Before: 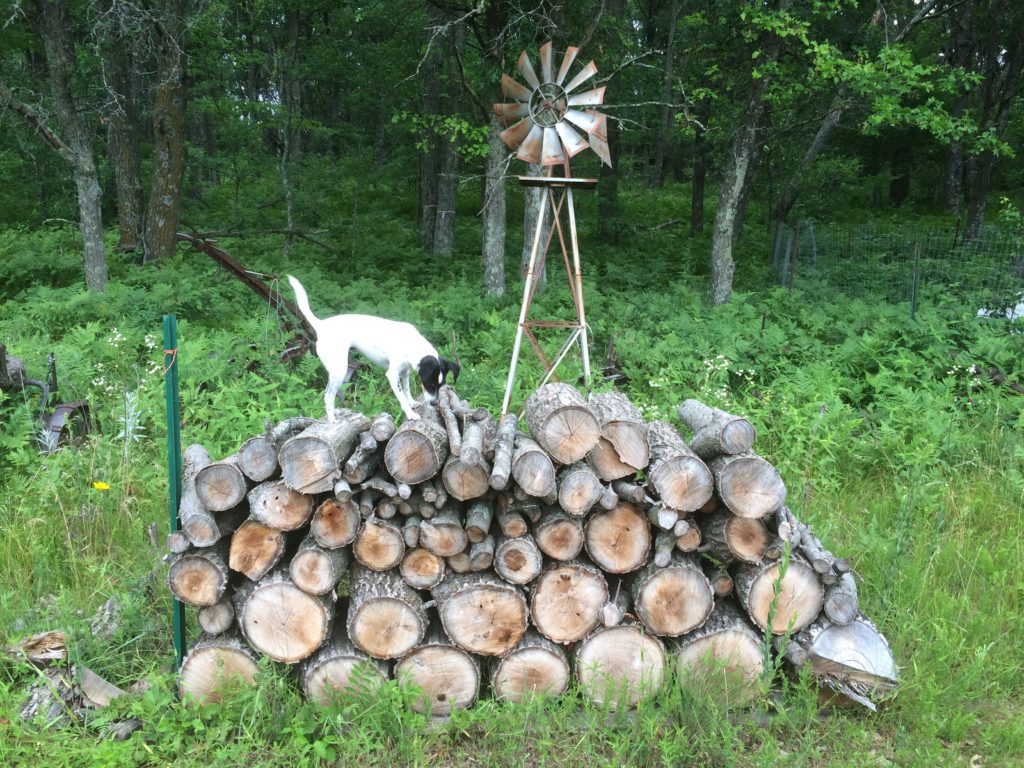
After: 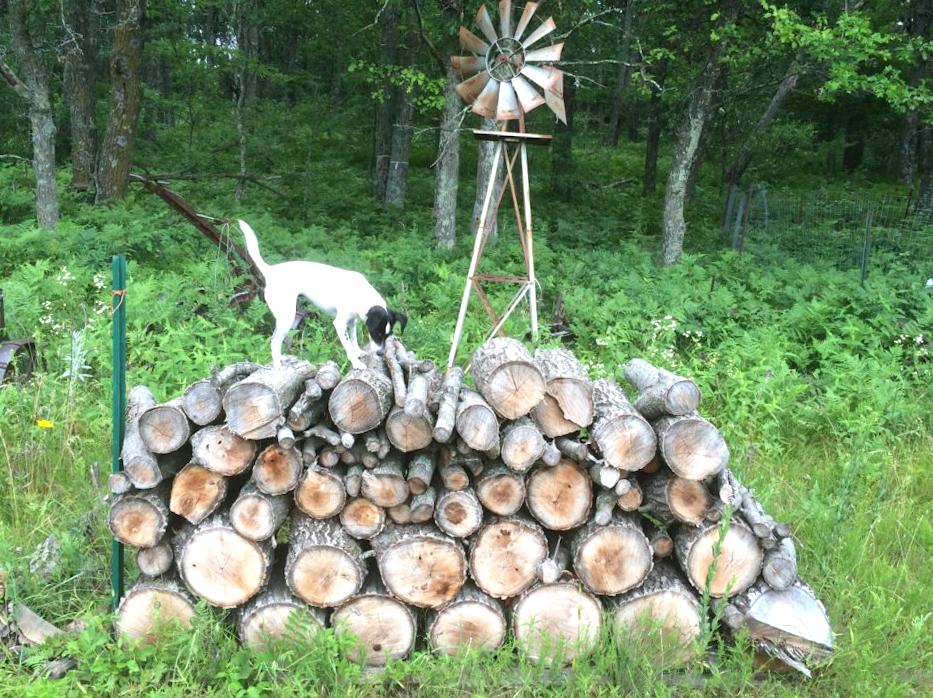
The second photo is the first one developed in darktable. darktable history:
crop and rotate: angle -2.09°, left 3.098%, top 4.07%, right 1.395%, bottom 0.629%
exposure: exposure 0.373 EV, compensate exposure bias true, compensate highlight preservation false
